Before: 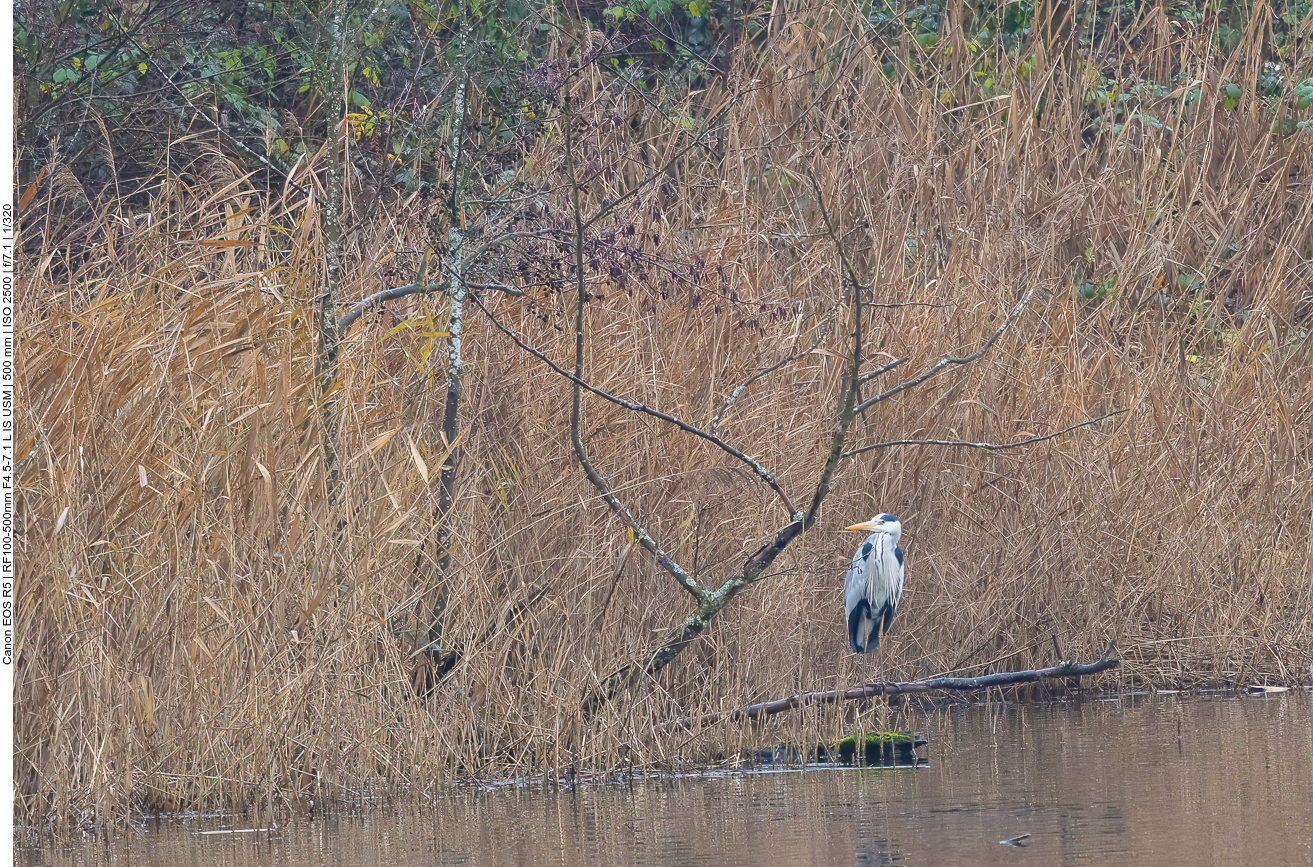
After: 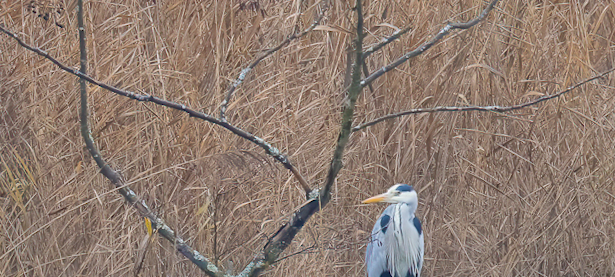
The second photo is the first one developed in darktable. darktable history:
shadows and highlights: shadows 40, highlights -60
crop: left 36.607%, top 34.735%, right 13.146%, bottom 30.611%
rotate and perspective: rotation -4.57°, crop left 0.054, crop right 0.944, crop top 0.087, crop bottom 0.914
